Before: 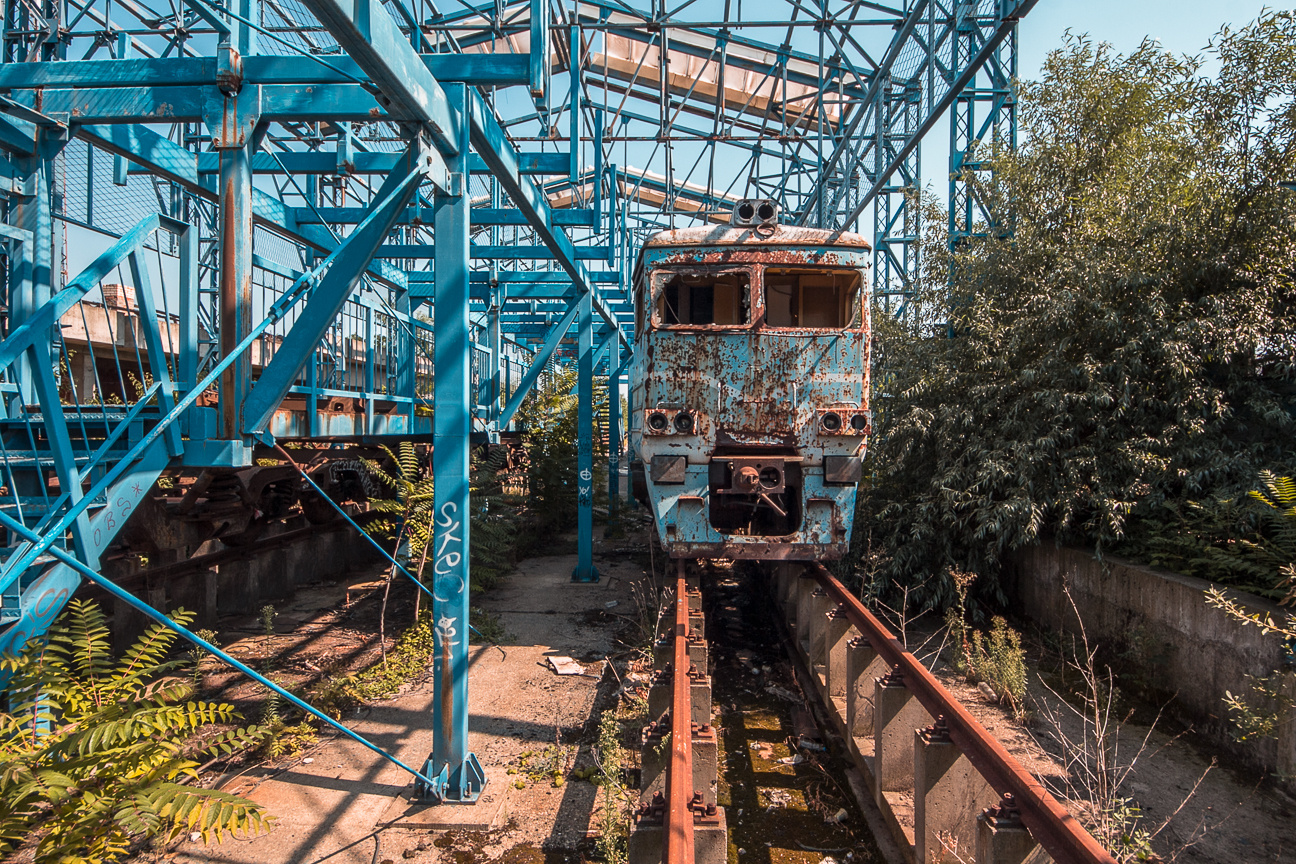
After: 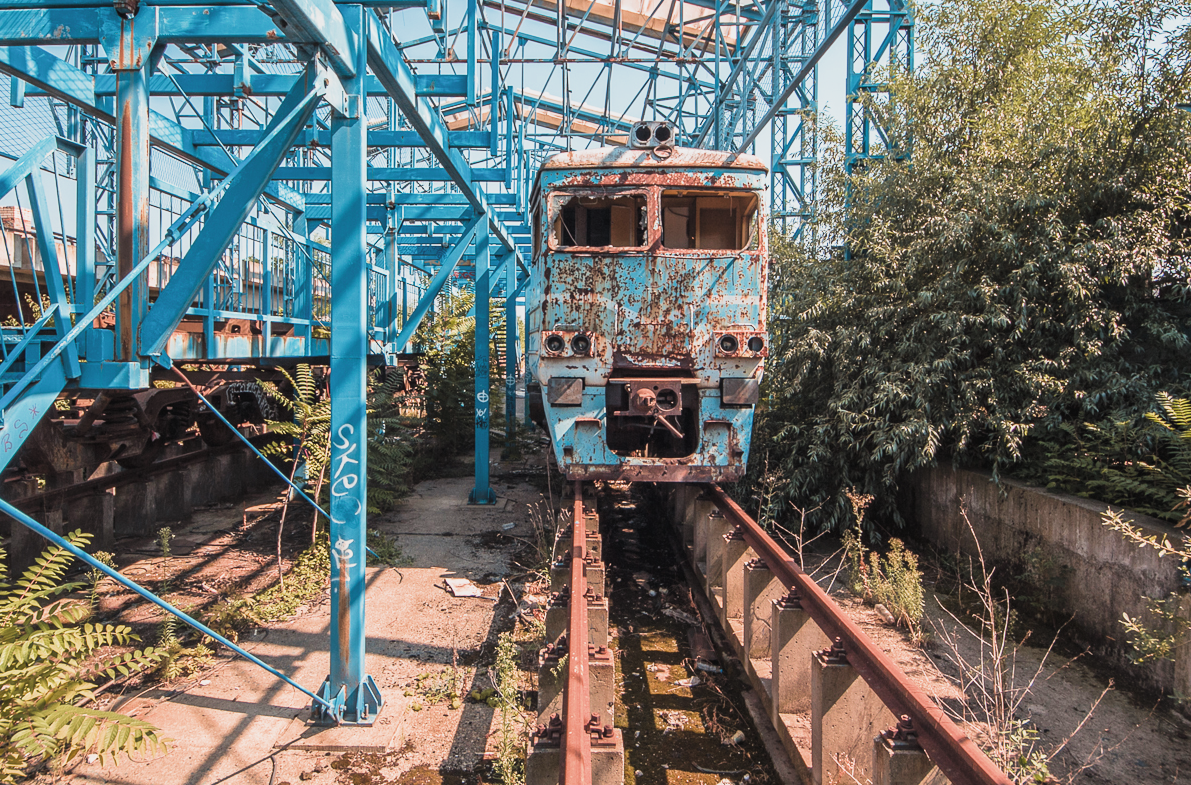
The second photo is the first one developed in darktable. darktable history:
velvia: on, module defaults
exposure: black level correction -0.005, exposure 1 EV, compensate exposure bias true, compensate highlight preservation false
filmic rgb: black relative exposure -7.65 EV, white relative exposure 4.56 EV, hardness 3.61, add noise in highlights 0.001, color science v3 (2019), use custom middle-gray values true, iterations of high-quality reconstruction 0, contrast in highlights soft
crop and rotate: left 8.095%, top 9.053%
